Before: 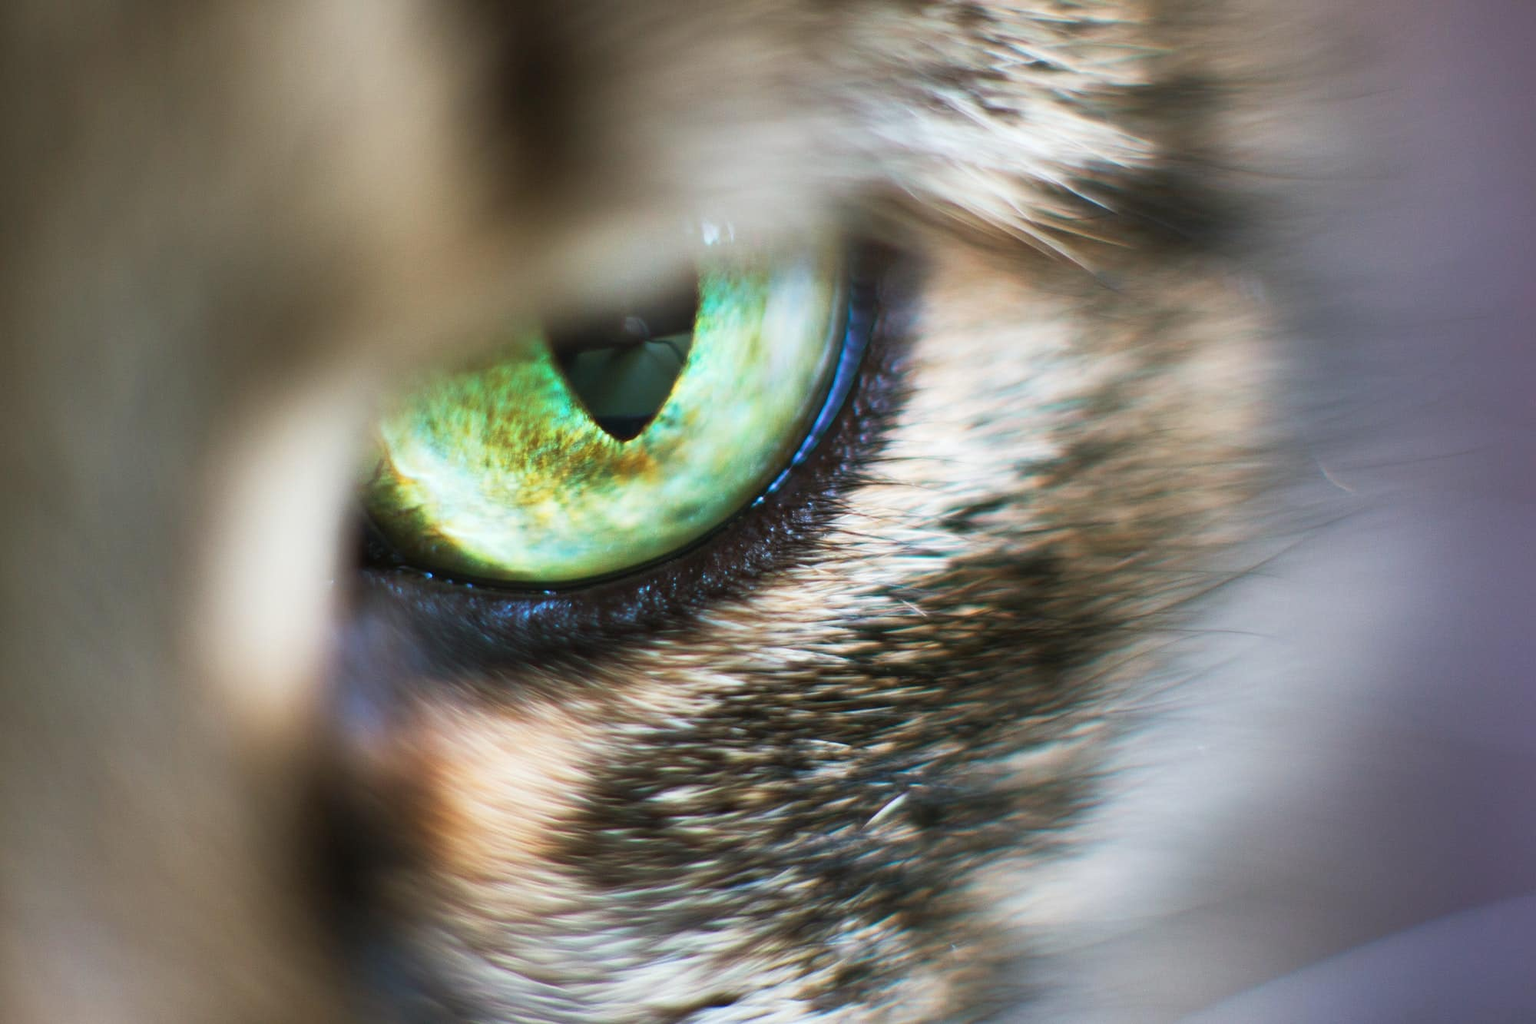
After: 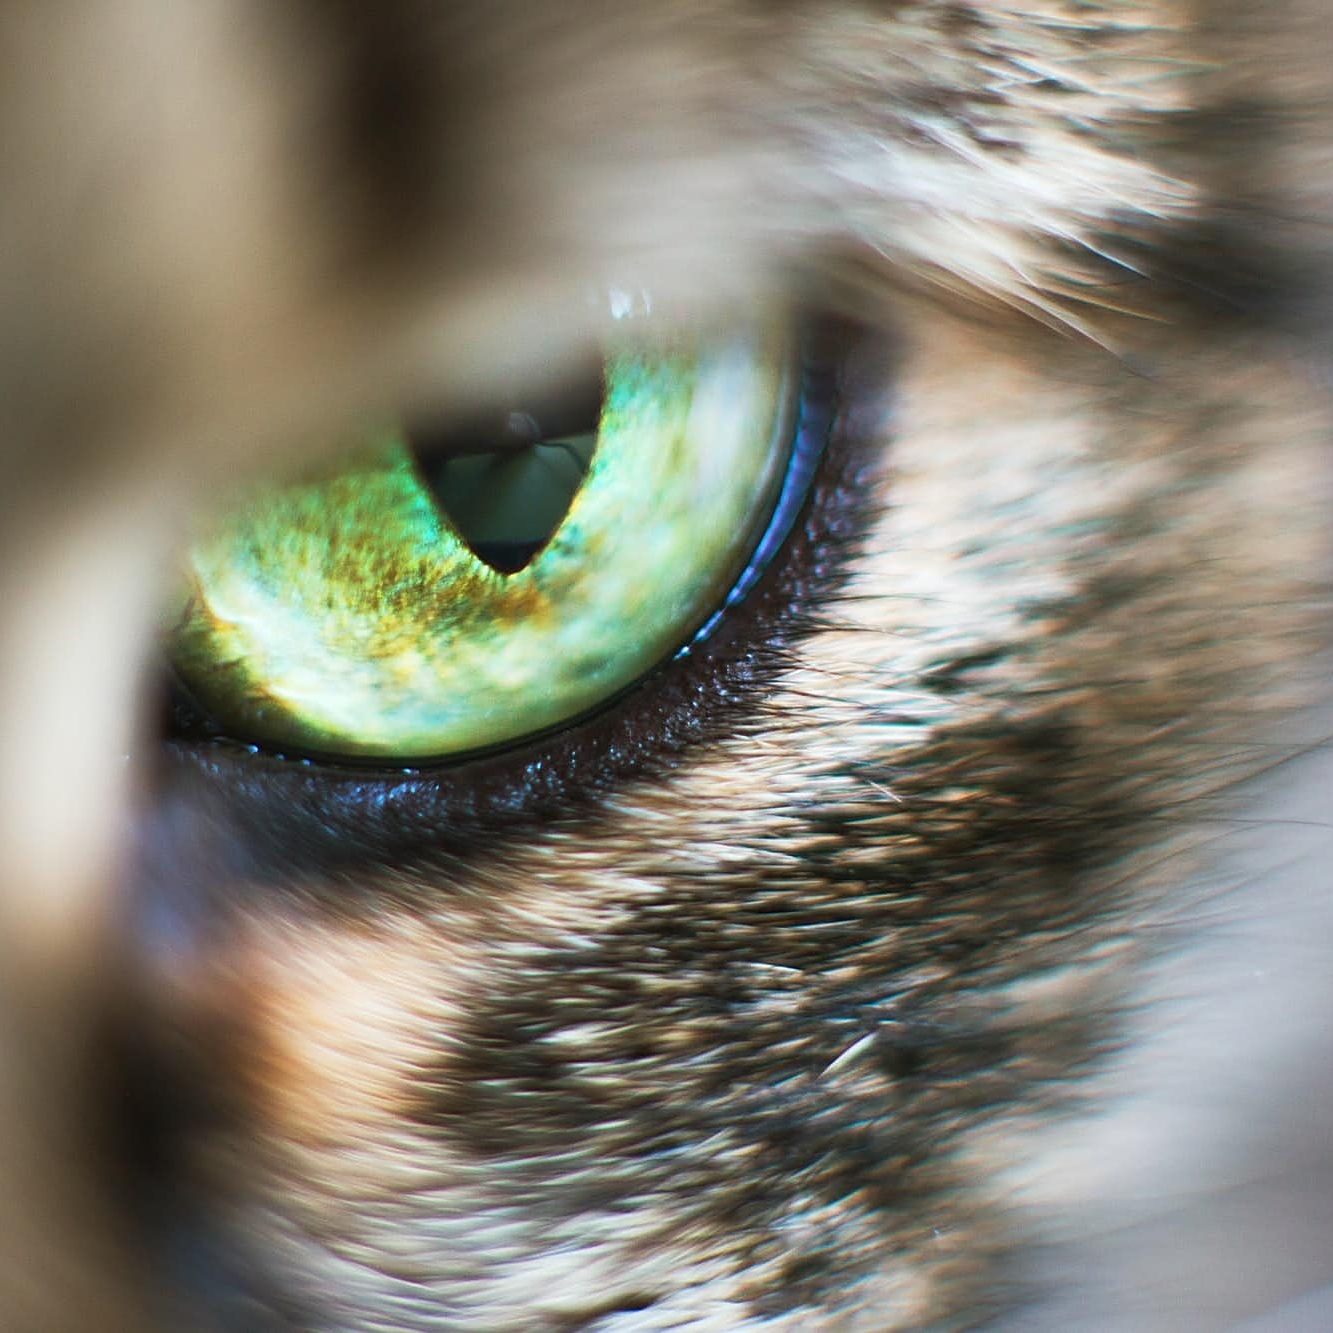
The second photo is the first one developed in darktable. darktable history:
crop and rotate: left 15.281%, right 18.027%
sharpen: amount 0.557
